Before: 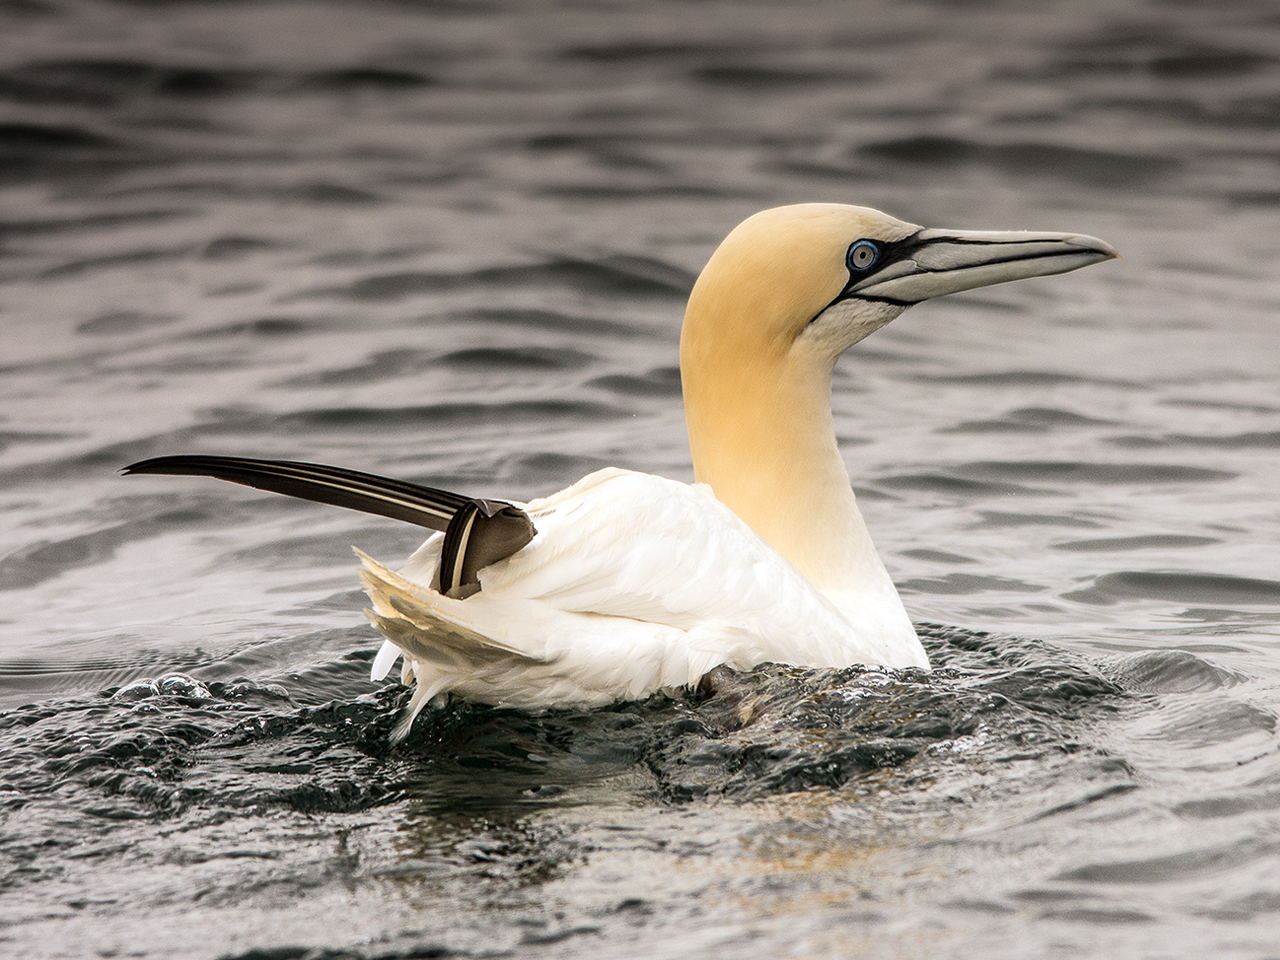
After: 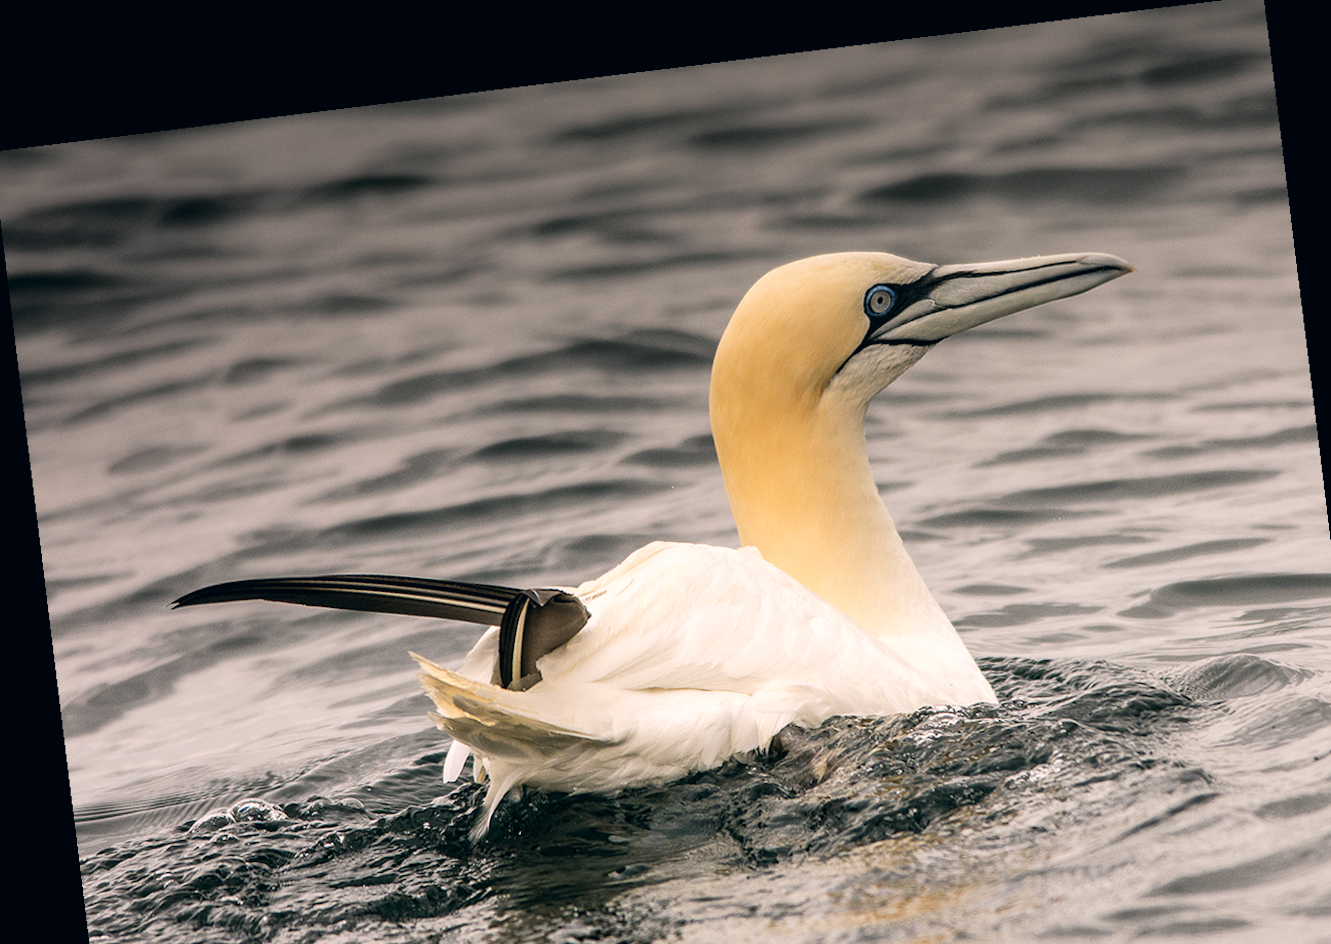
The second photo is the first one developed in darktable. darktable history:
crop and rotate: angle 0.2°, left 0.275%, right 3.127%, bottom 14.18%
color correction: highlights a* 5.38, highlights b* 5.3, shadows a* -4.26, shadows b* -5.11
rotate and perspective: rotation -6.83°, automatic cropping off
